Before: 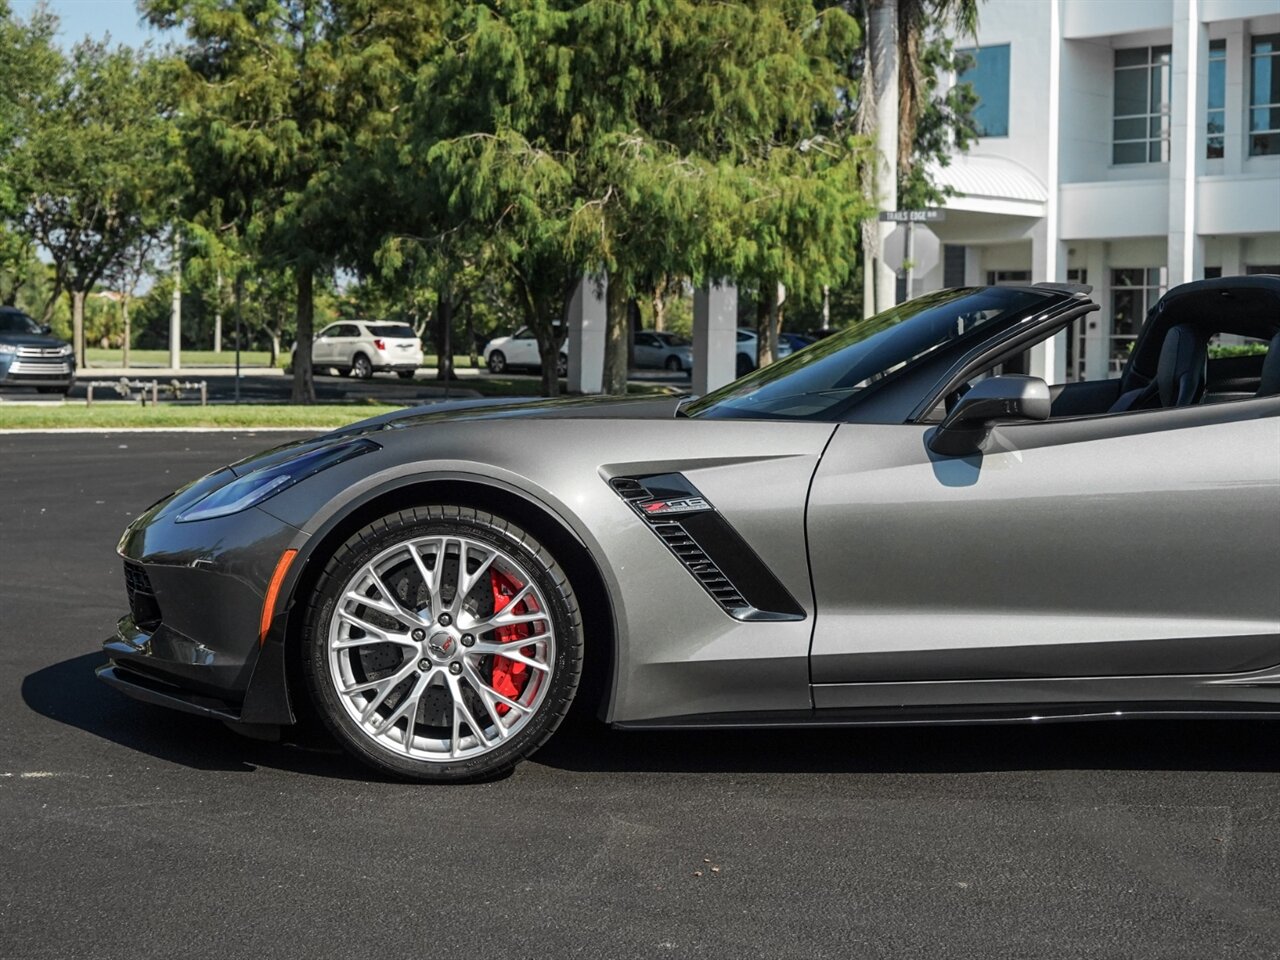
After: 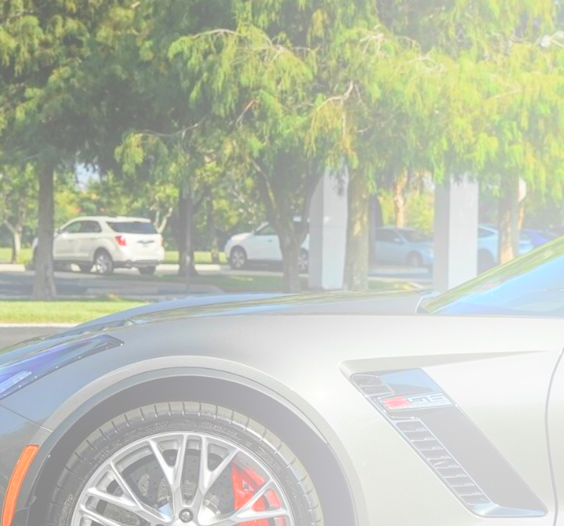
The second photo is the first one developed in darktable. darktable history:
bloom: size 25%, threshold 5%, strength 90%
crop: left 20.248%, top 10.86%, right 35.675%, bottom 34.321%
